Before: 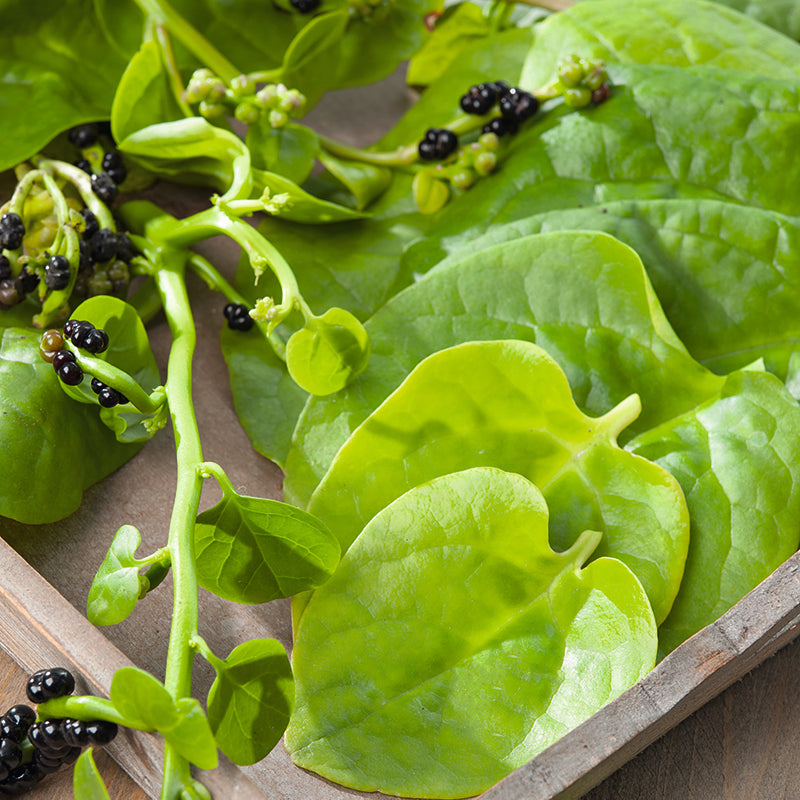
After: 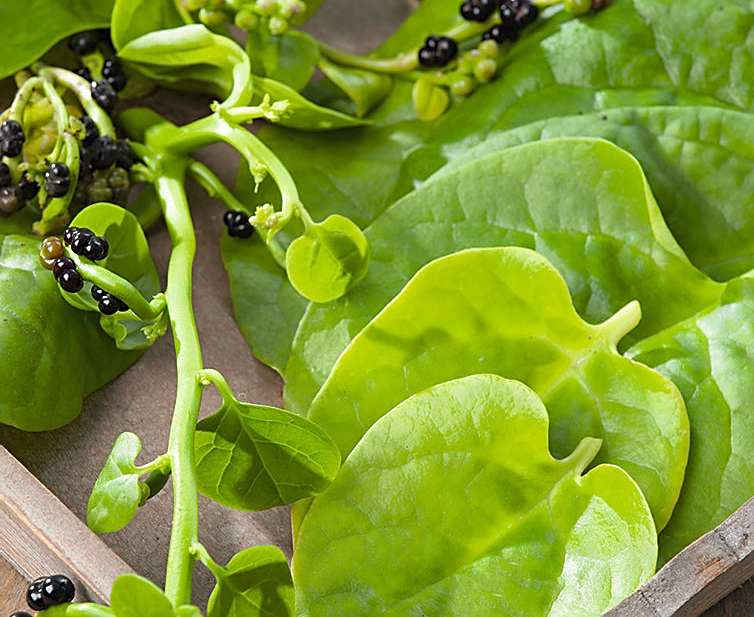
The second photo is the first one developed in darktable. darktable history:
sharpen: on, module defaults
crop and rotate: angle 0.03°, top 11.643%, right 5.651%, bottom 11.189%
